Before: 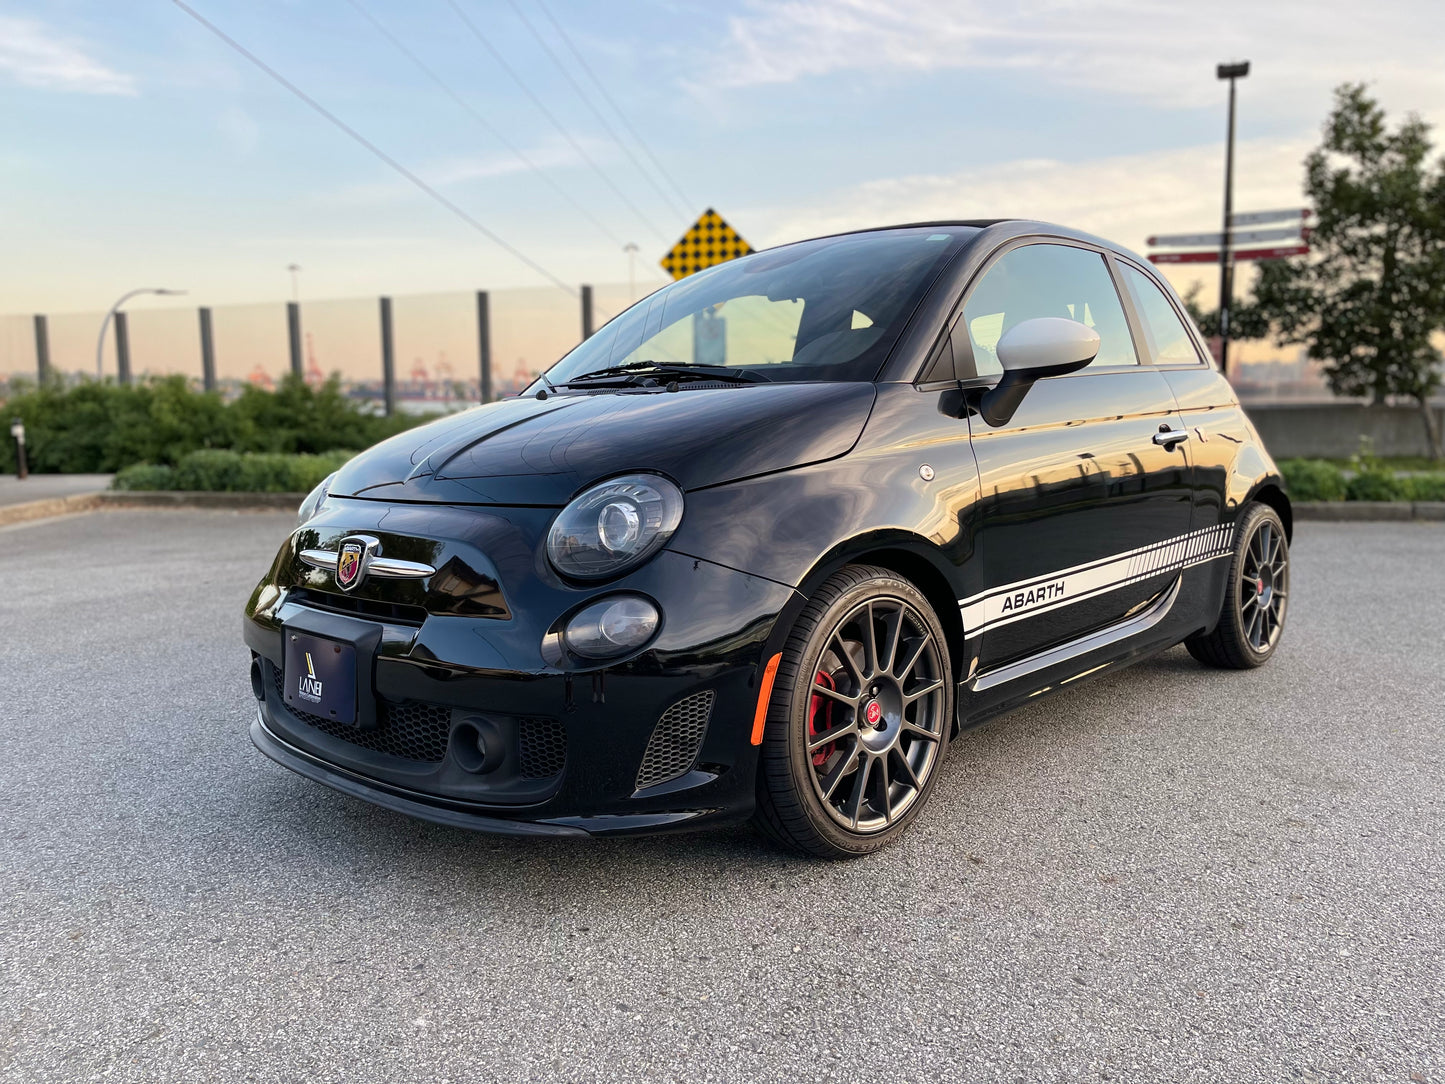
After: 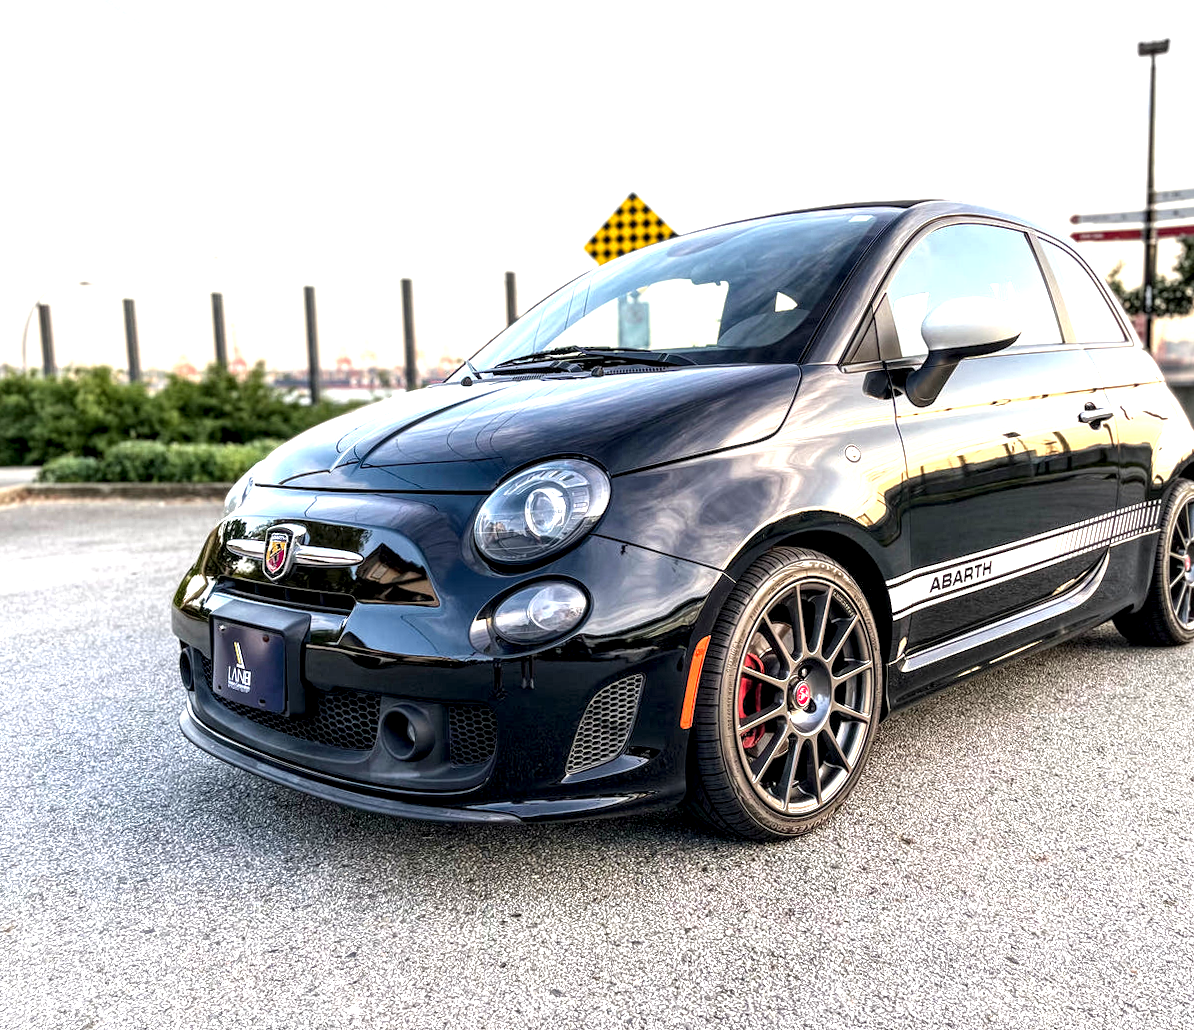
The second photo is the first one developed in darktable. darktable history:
exposure: black level correction 0, exposure 1.2 EV, compensate highlight preservation false
crop and rotate: angle 0.78°, left 4.267%, top 0.679%, right 11.581%, bottom 2.574%
local contrast: highlights 17%, detail 187%
